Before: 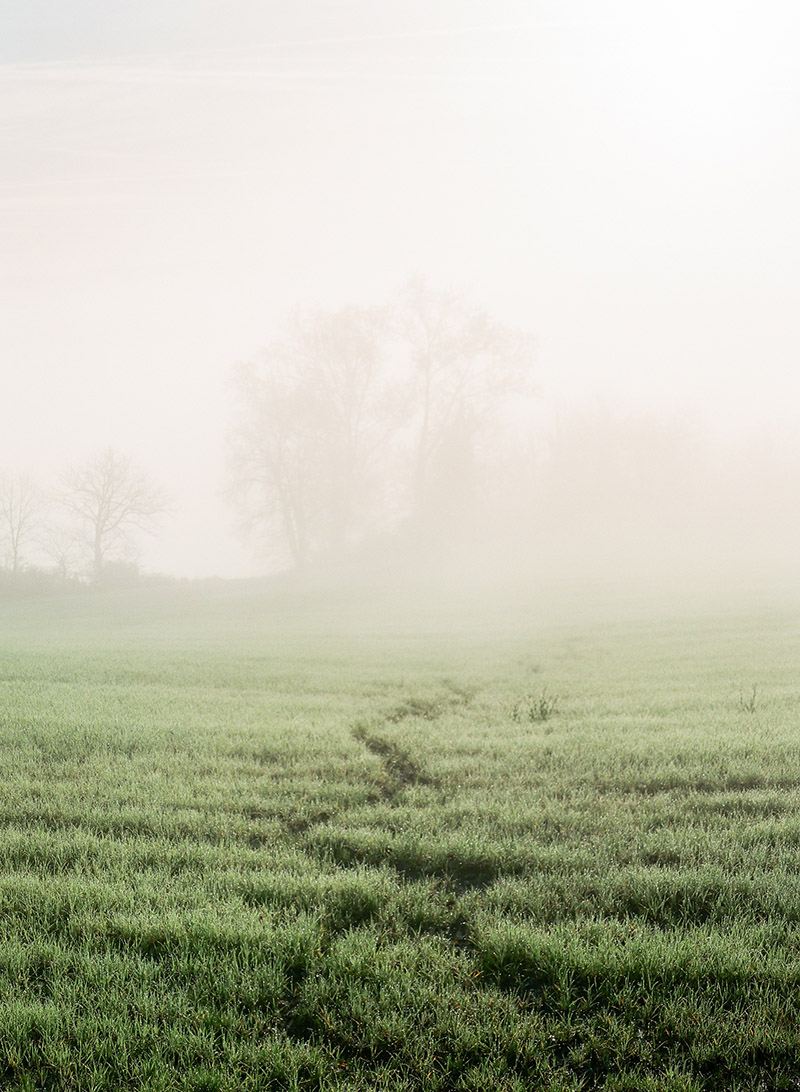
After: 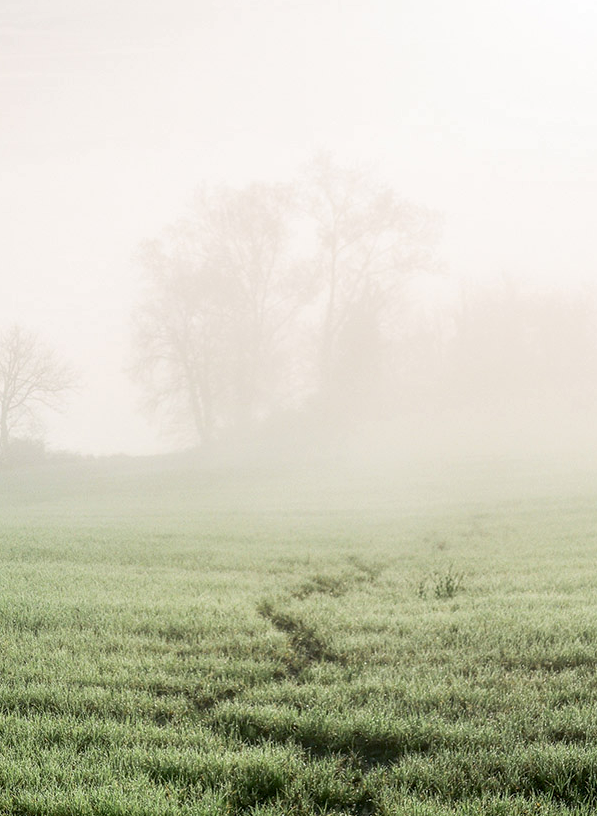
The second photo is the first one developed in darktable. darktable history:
crop and rotate: left 11.831%, top 11.346%, right 13.429%, bottom 13.899%
local contrast: on, module defaults
